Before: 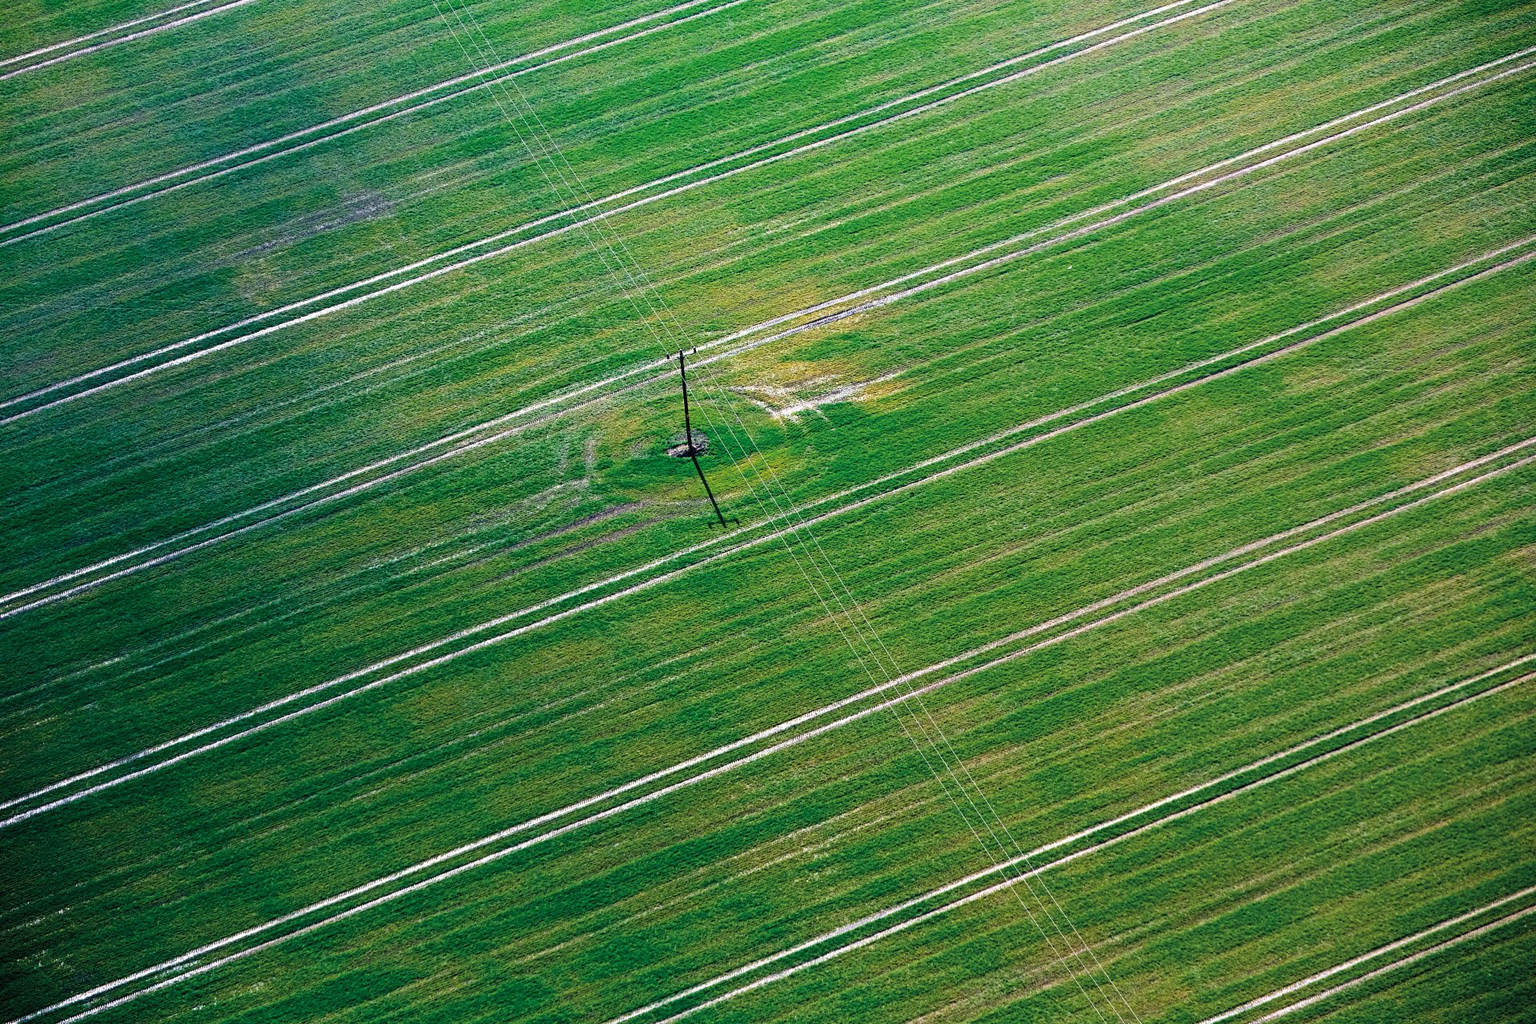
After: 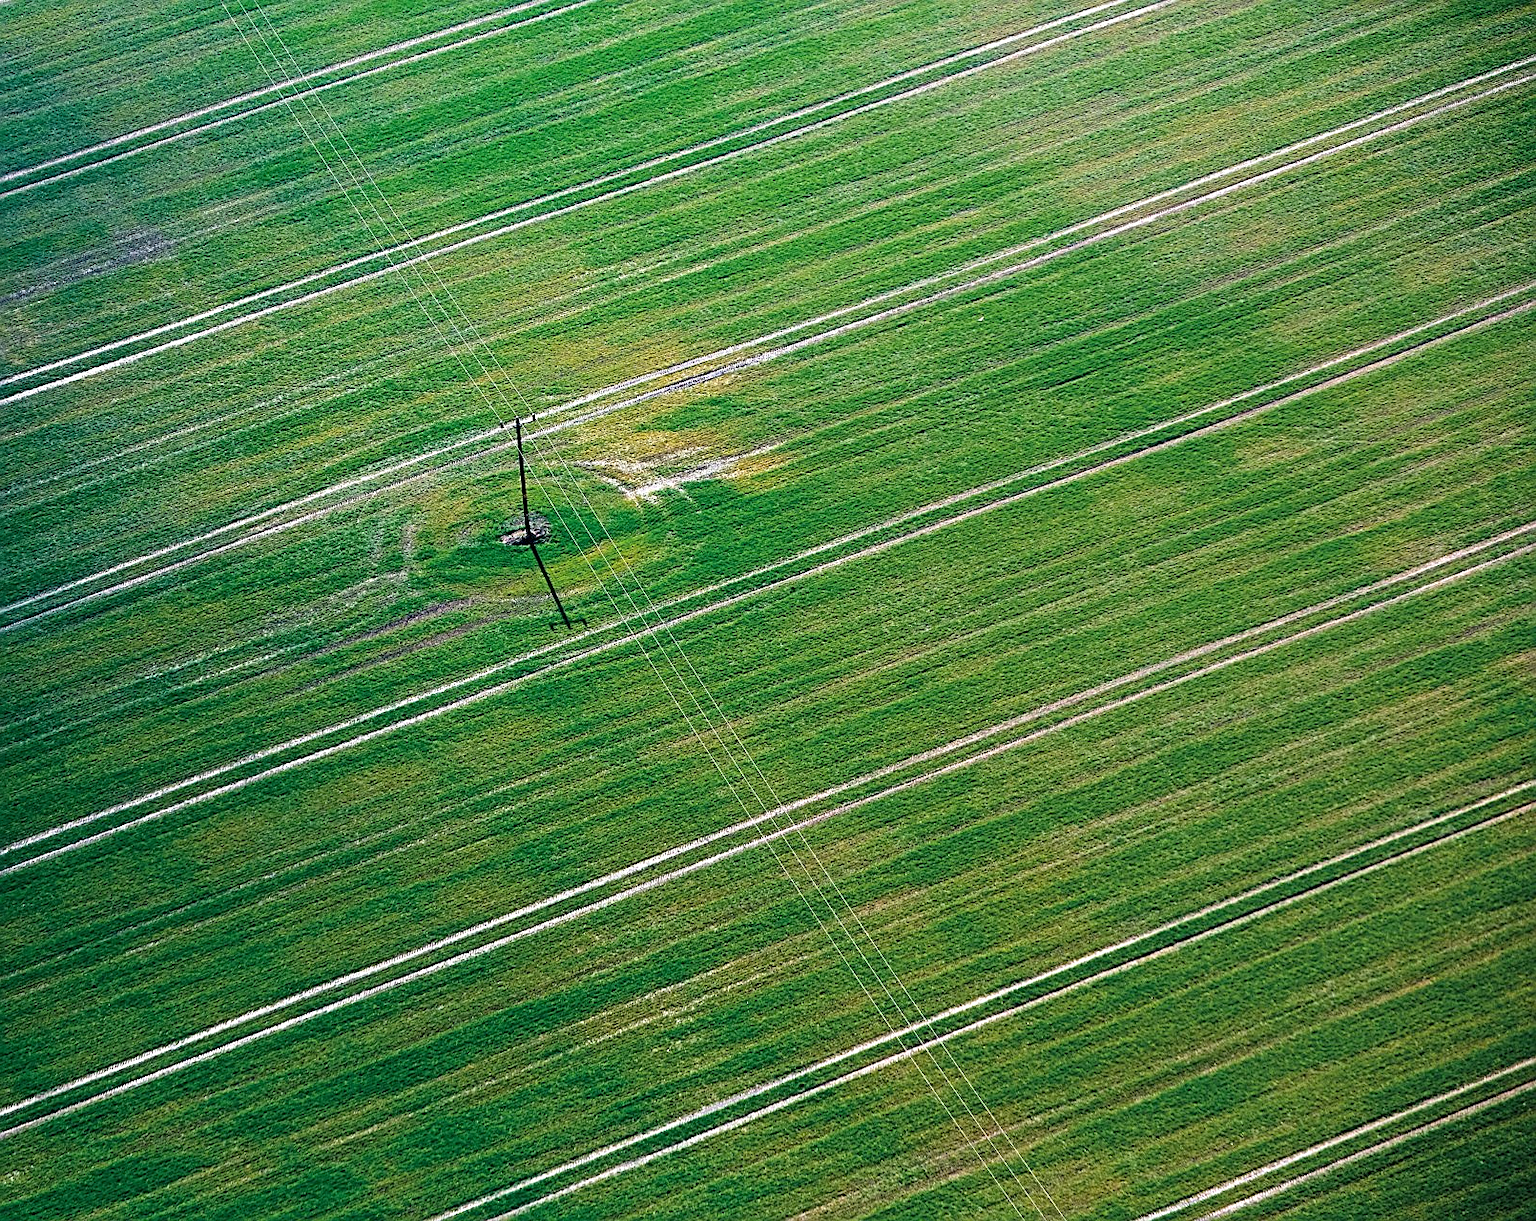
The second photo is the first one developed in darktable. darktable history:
crop: left 16.145%
sharpen: on, module defaults
